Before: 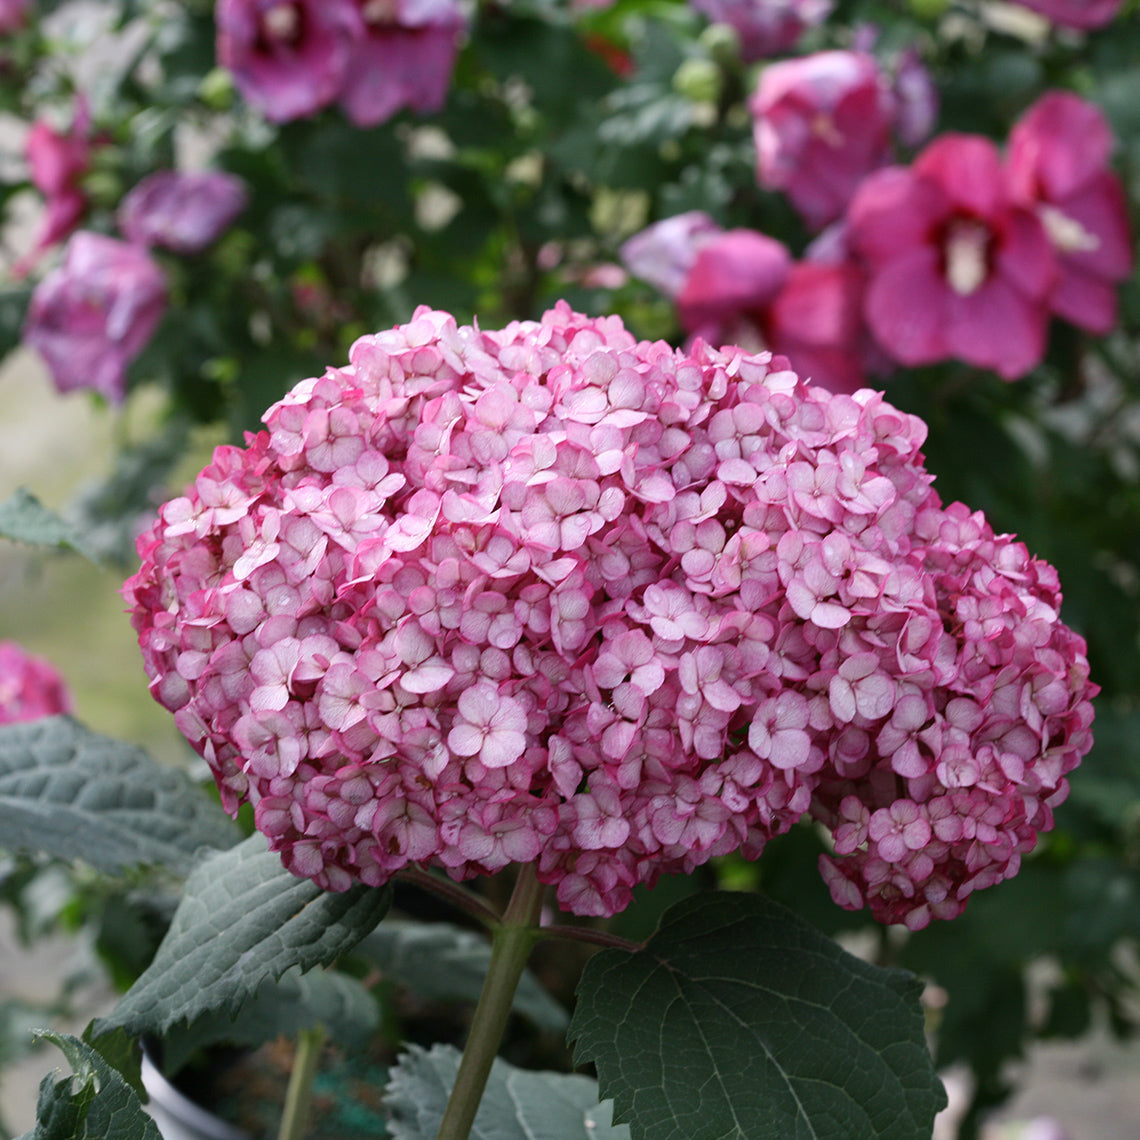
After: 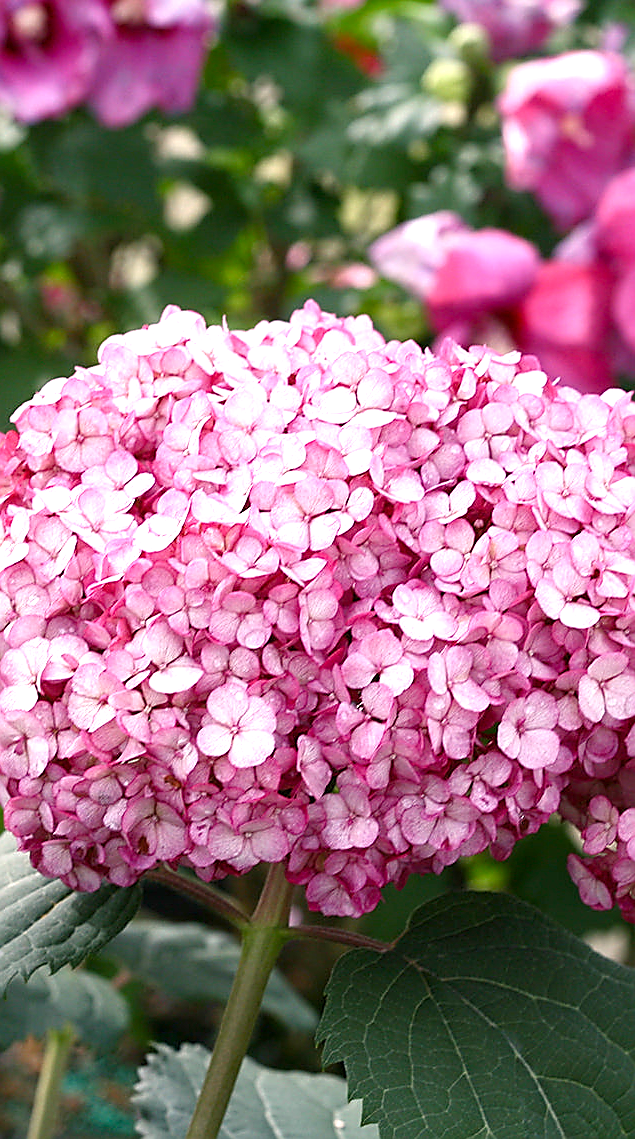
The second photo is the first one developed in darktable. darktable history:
crop: left 22.088%, right 22.162%, bottom 0.003%
exposure: black level correction 0.001, exposure 0.961 EV, compensate exposure bias true, compensate highlight preservation false
color balance rgb: highlights gain › chroma 2.962%, highlights gain › hue 60.9°, linear chroma grading › global chroma 4.045%, perceptual saturation grading › global saturation 0.395%, perceptual saturation grading › highlights -19.945%, perceptual saturation grading › shadows 19.422%, global vibrance 20%
sharpen: radius 1.393, amount 1.255, threshold 0.831
tone equalizer: on, module defaults
